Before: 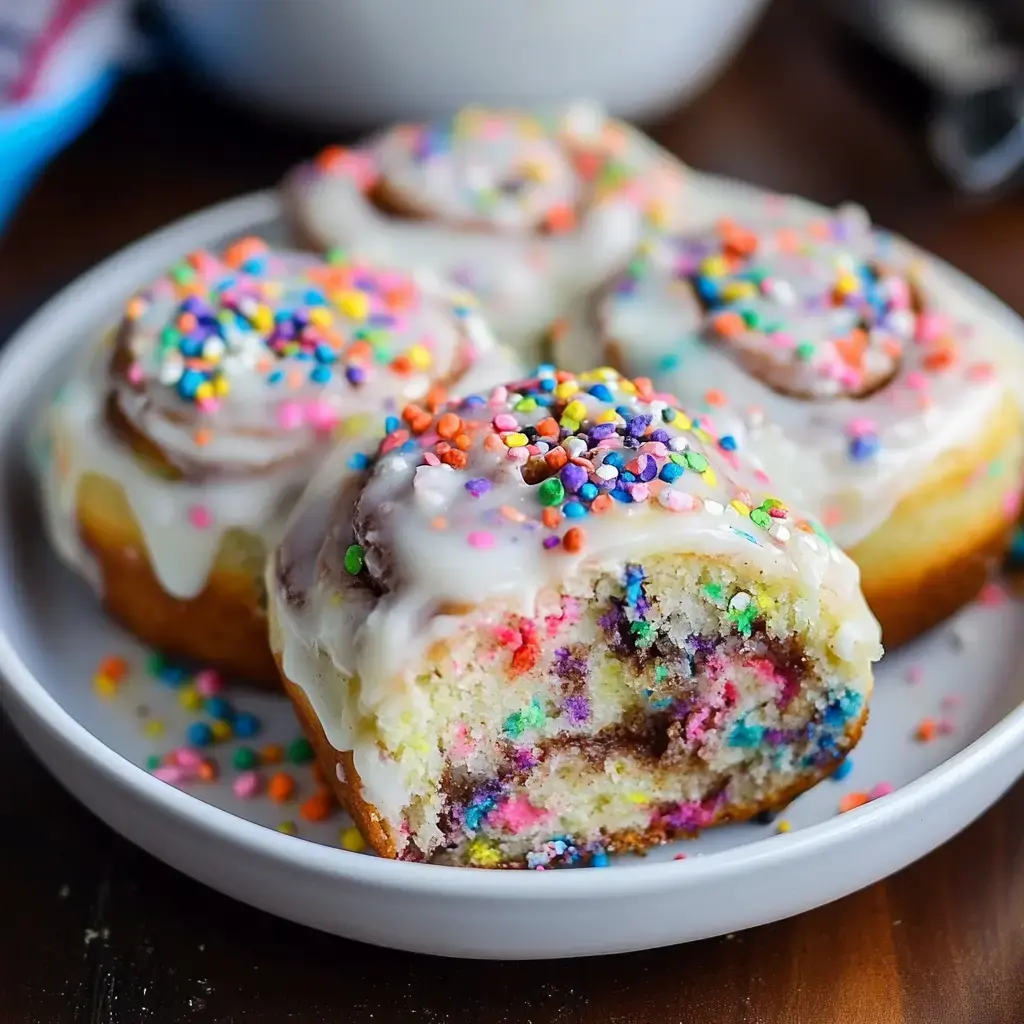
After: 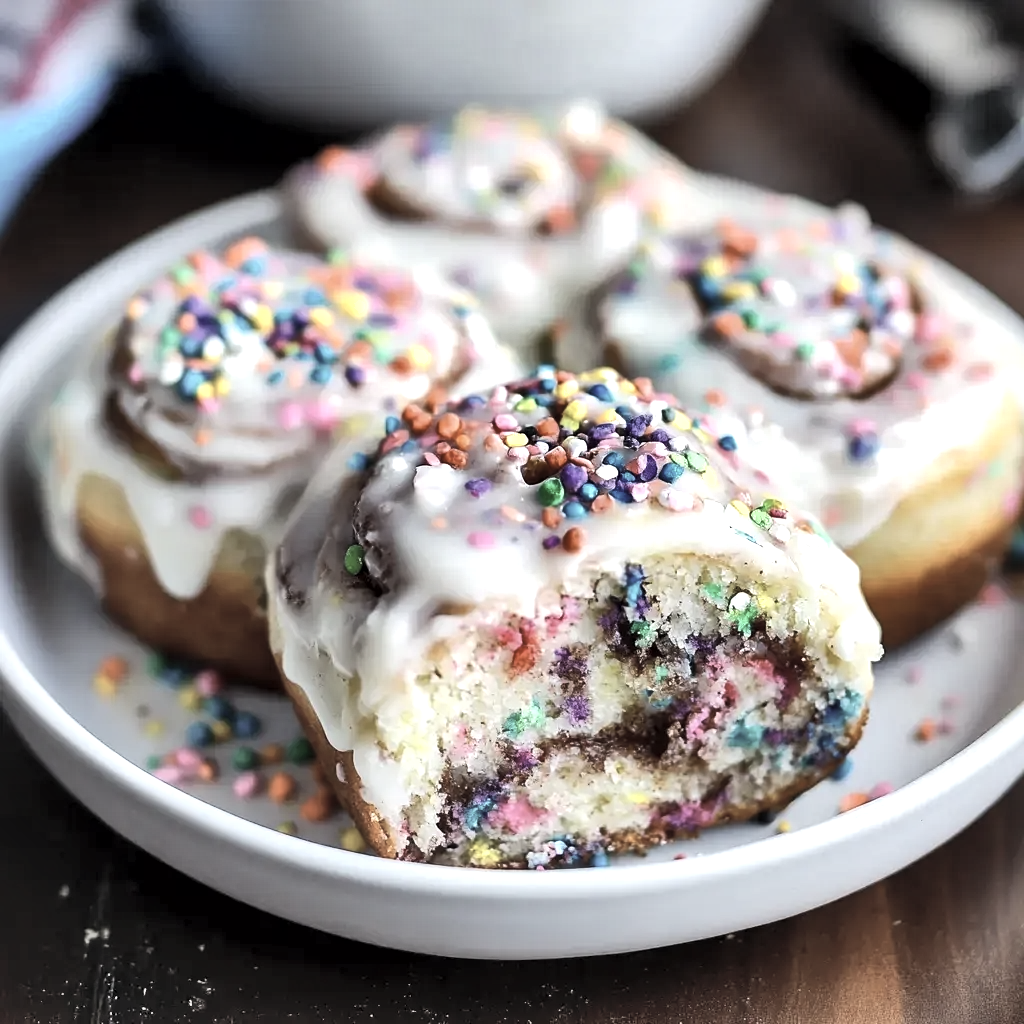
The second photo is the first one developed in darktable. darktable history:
shadows and highlights: soften with gaussian
local contrast: mode bilateral grid, contrast 25, coarseness 60, detail 151%, midtone range 0.2
exposure: compensate highlight preservation false
contrast brightness saturation: brightness 0.18, saturation -0.5
tone equalizer: -8 EV -0.417 EV, -7 EV -0.389 EV, -6 EV -0.333 EV, -5 EV -0.222 EV, -3 EV 0.222 EV, -2 EV 0.333 EV, -1 EV 0.389 EV, +0 EV 0.417 EV, edges refinement/feathering 500, mask exposure compensation -1.57 EV, preserve details no
